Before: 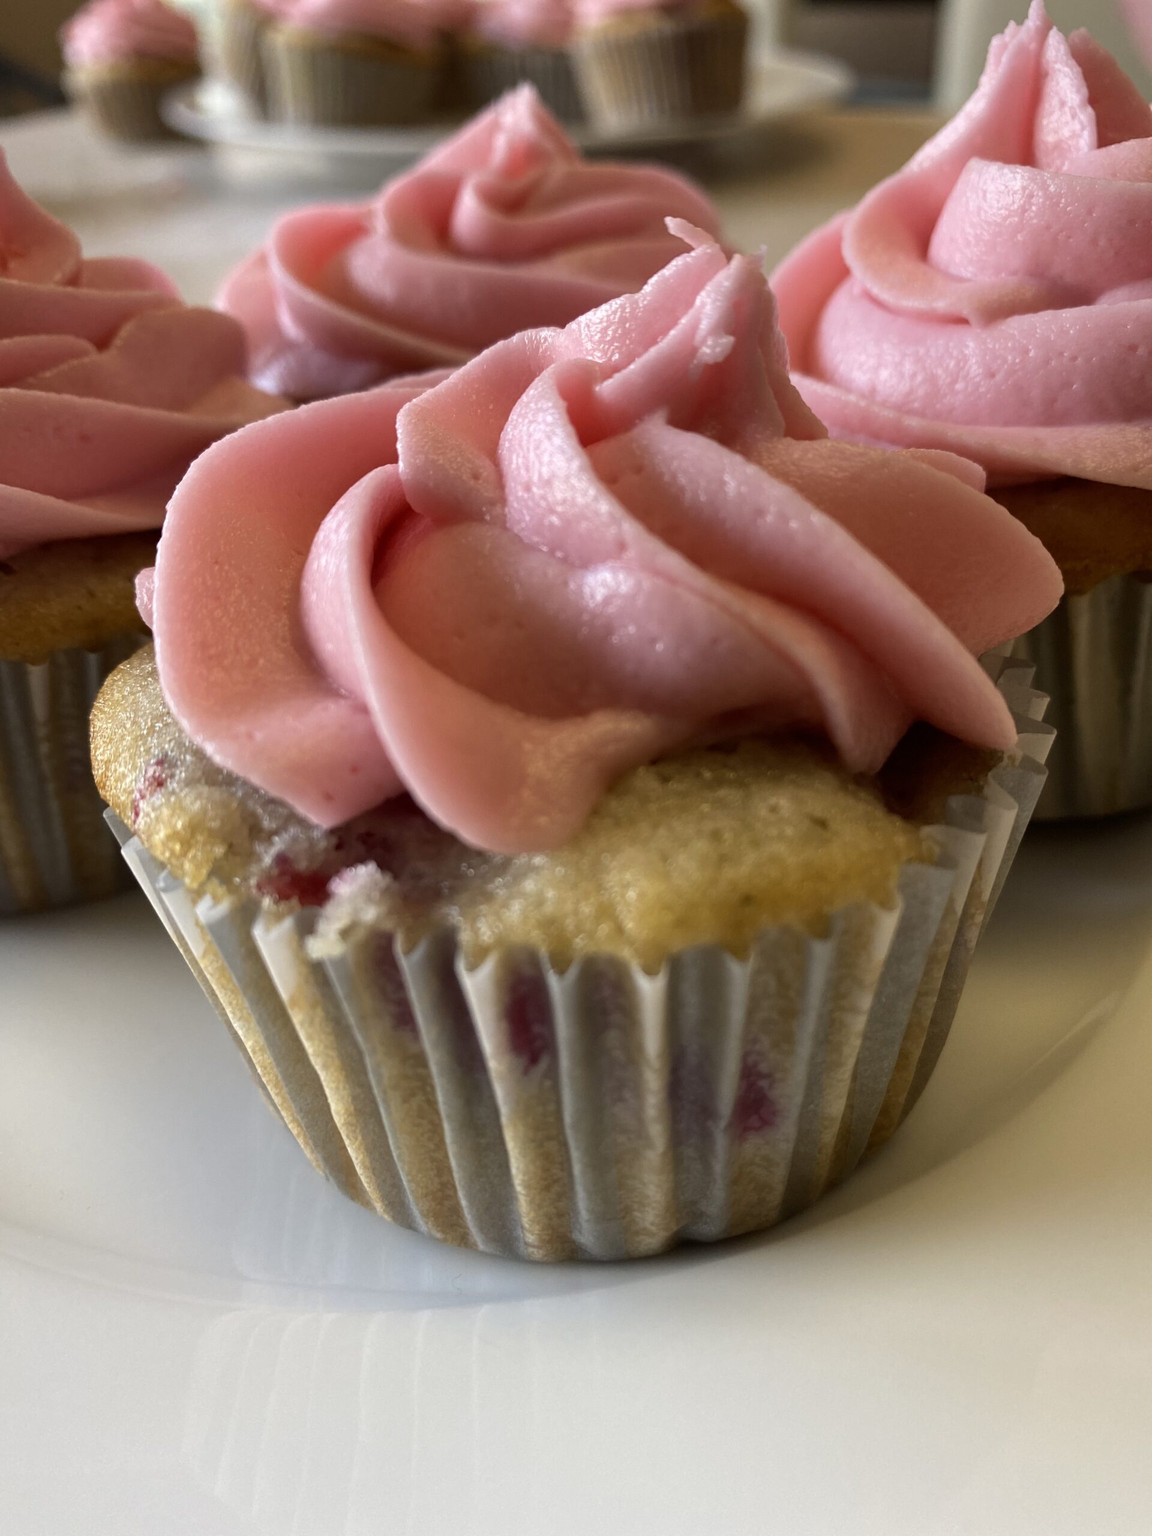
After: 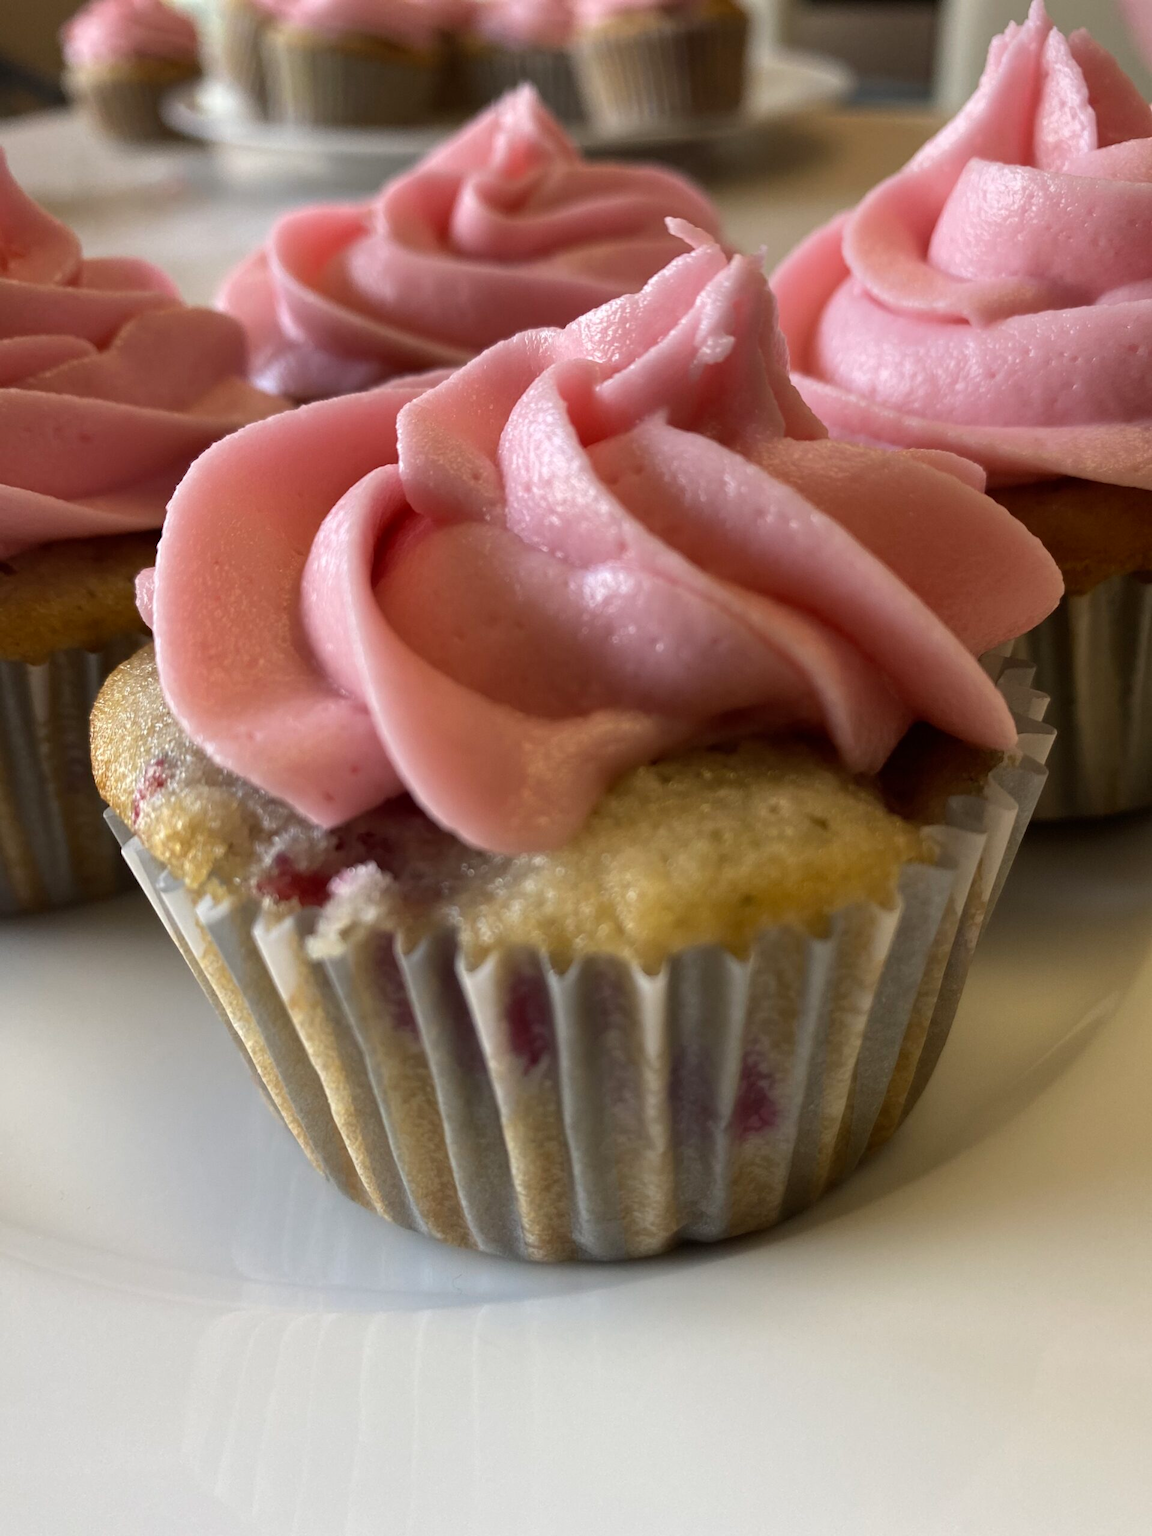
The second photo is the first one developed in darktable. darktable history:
contrast brightness saturation: contrast 0.007, saturation -0.063
